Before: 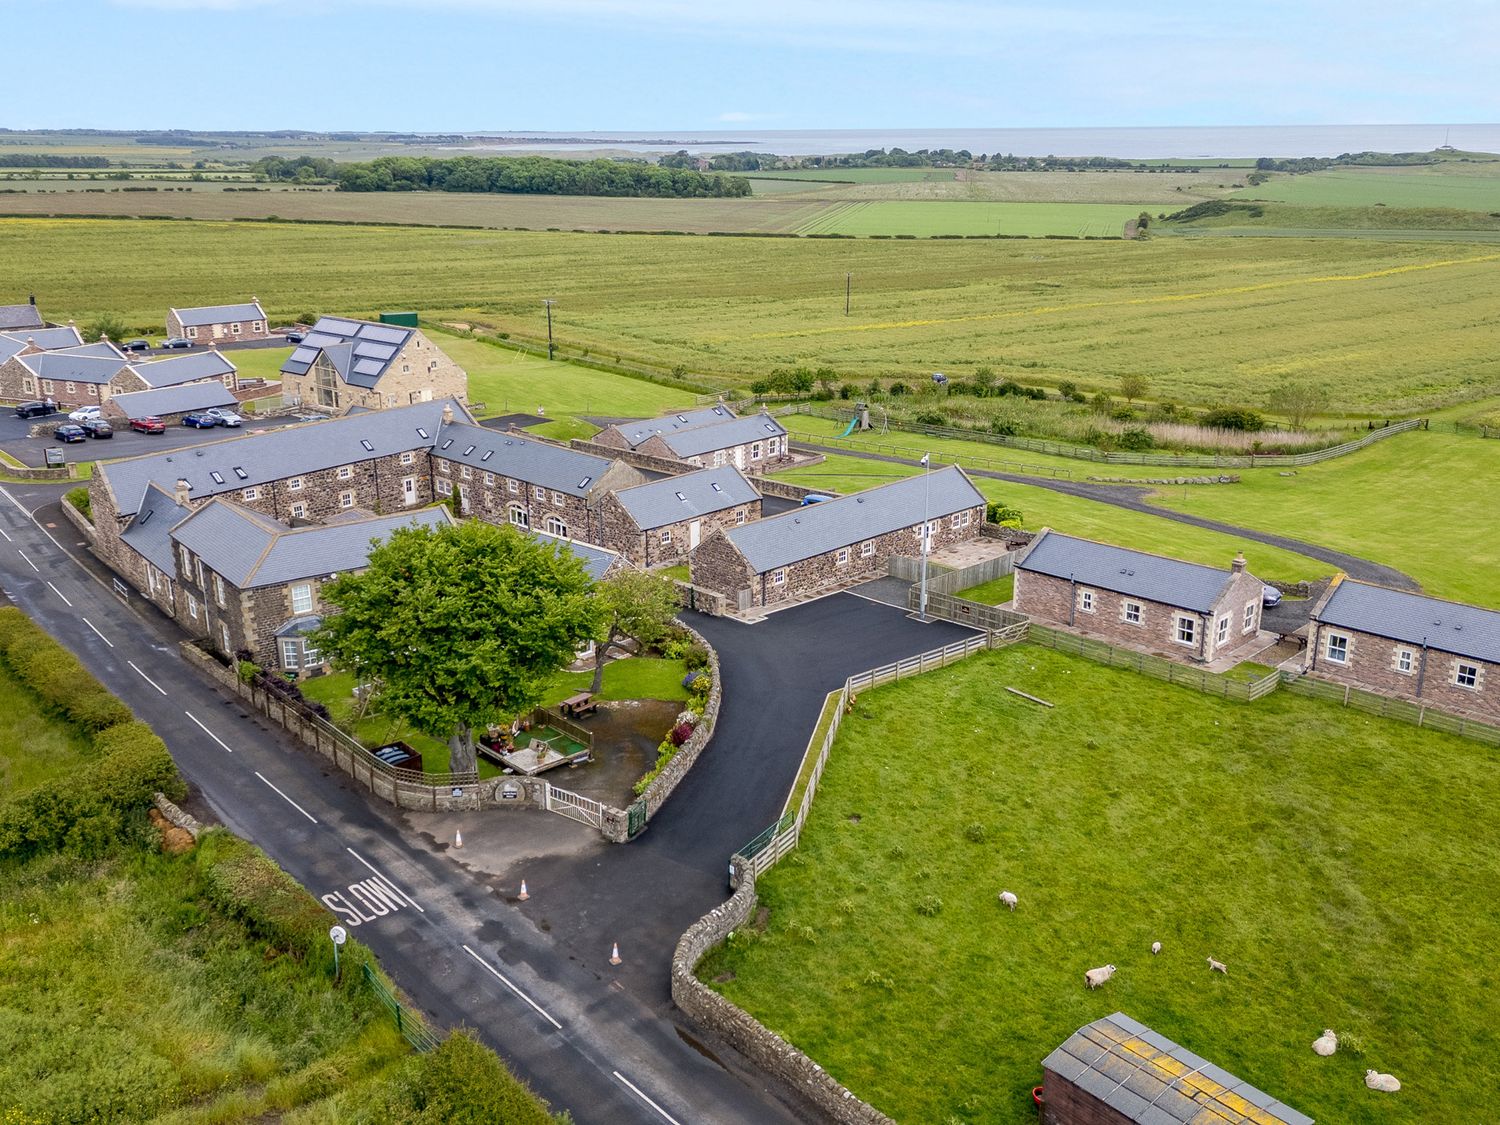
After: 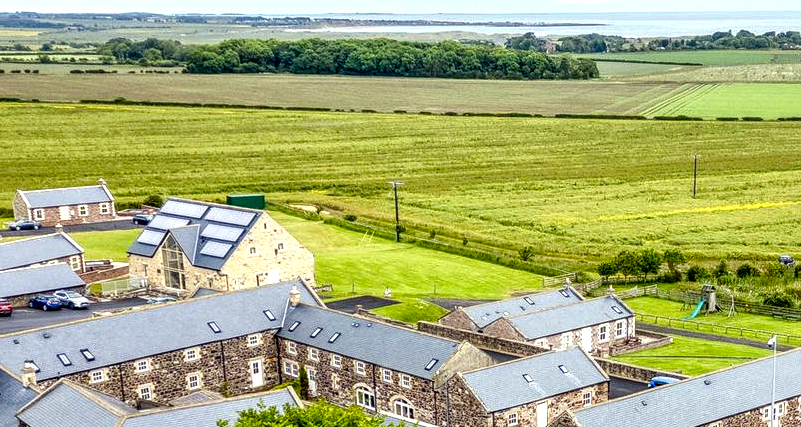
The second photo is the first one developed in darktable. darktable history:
crop: left 10.249%, top 10.556%, right 36.338%, bottom 51.459%
local contrast: highlights 63%, shadows 54%, detail 169%, midtone range 0.516
color correction: highlights a* -4.26, highlights b* 7.09
color balance rgb: linear chroma grading › global chroma 9.065%, perceptual saturation grading › global saturation 20%, perceptual saturation grading › highlights -24.991%, perceptual saturation grading › shadows 24.072%, perceptual brilliance grading › global brilliance 12.272%
